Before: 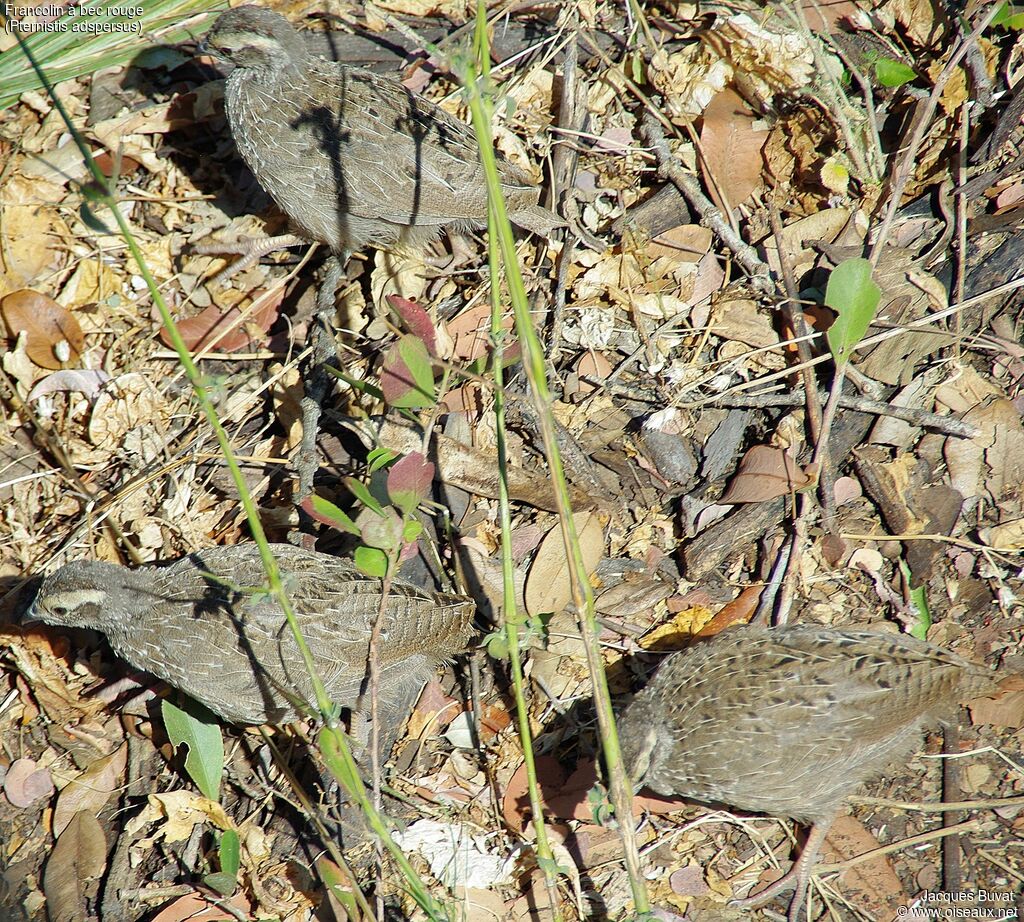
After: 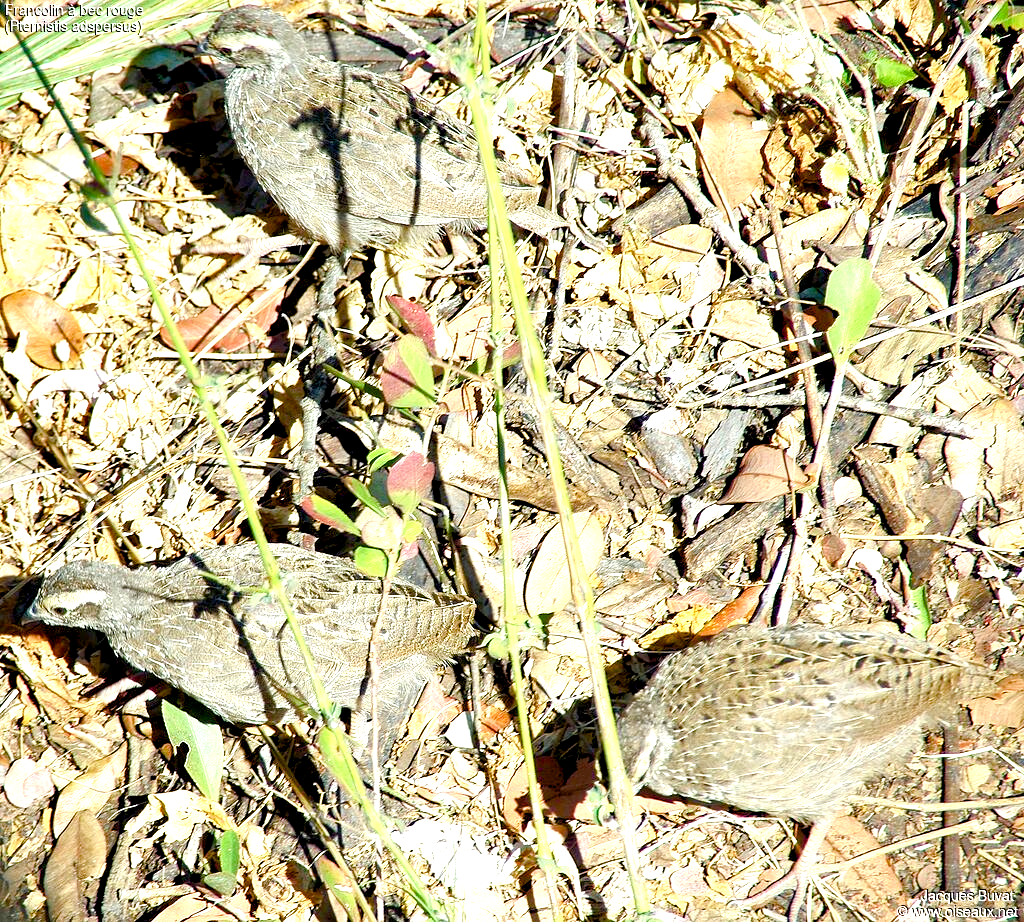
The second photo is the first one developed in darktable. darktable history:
exposure: exposure 0.95 EV, compensate highlight preservation false
color balance rgb: shadows lift › luminance -9.41%, highlights gain › luminance 17.6%, global offset › luminance -1.45%, perceptual saturation grading › highlights -17.77%, perceptual saturation grading › mid-tones 33.1%, perceptual saturation grading › shadows 50.52%, global vibrance 24.22%
